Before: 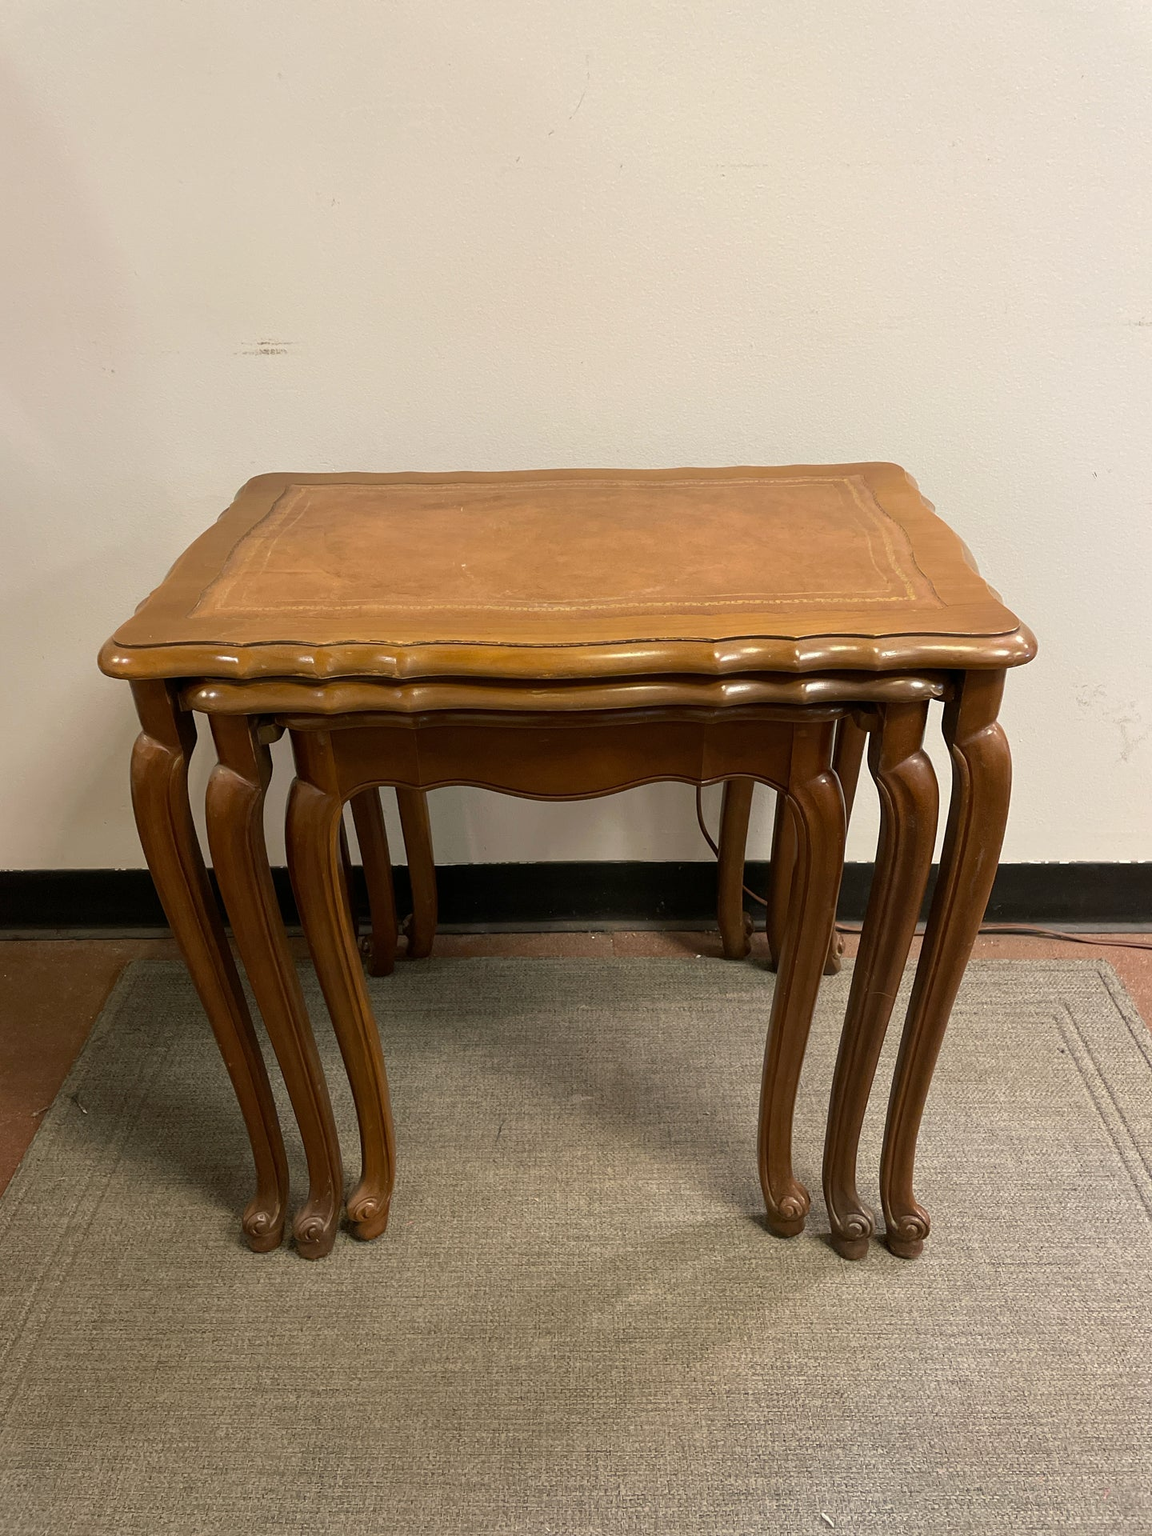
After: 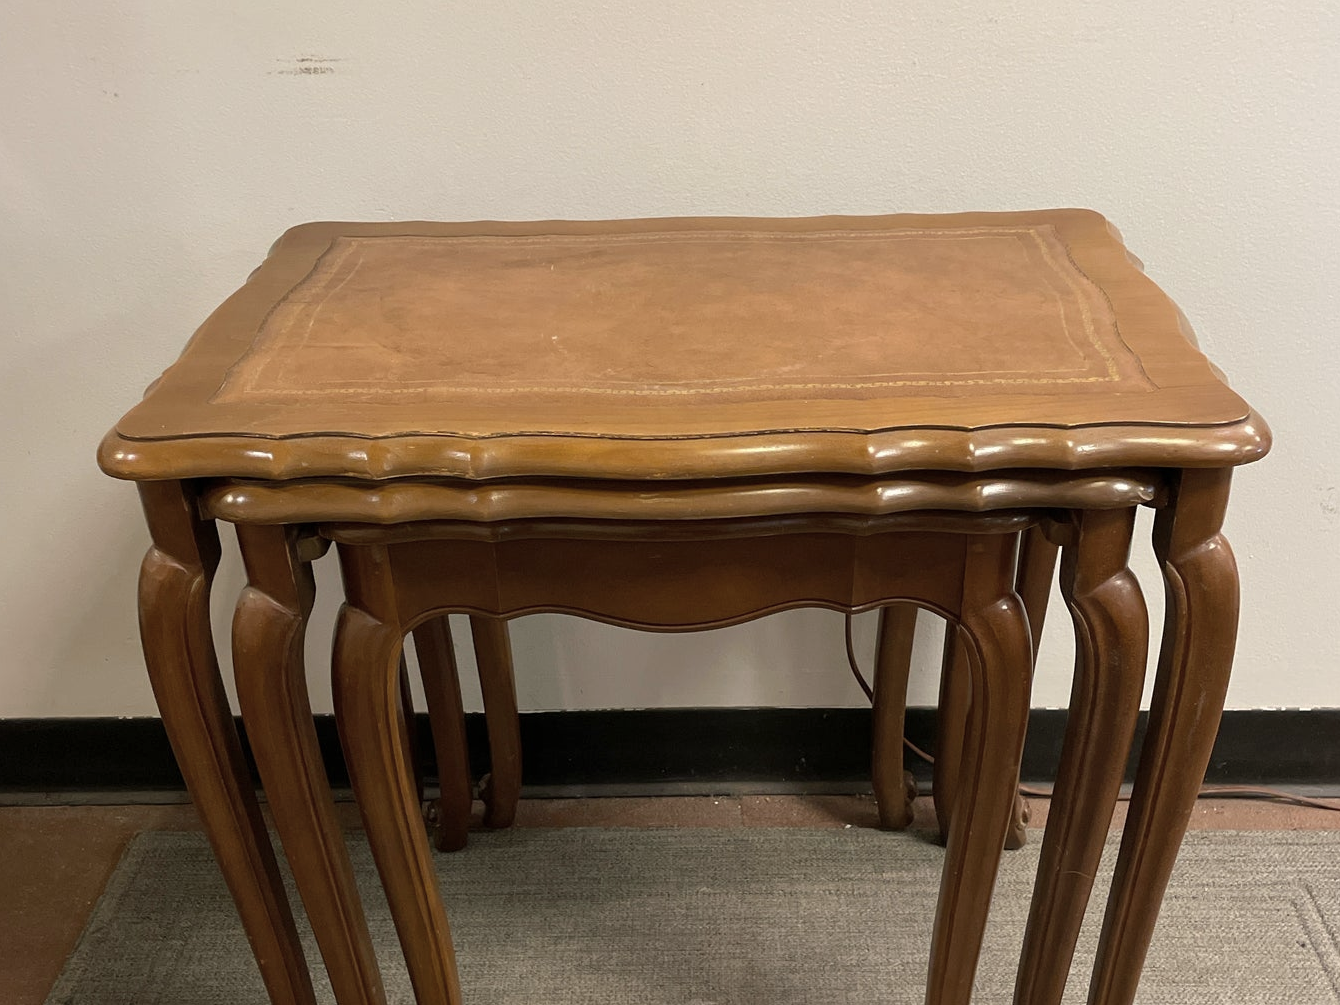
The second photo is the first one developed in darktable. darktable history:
contrast brightness saturation: saturation -0.17
shadows and highlights: radius 125.46, shadows 21.19, highlights -21.19, low approximation 0.01
crop: left 1.744%, top 19.225%, right 5.069%, bottom 28.357%
